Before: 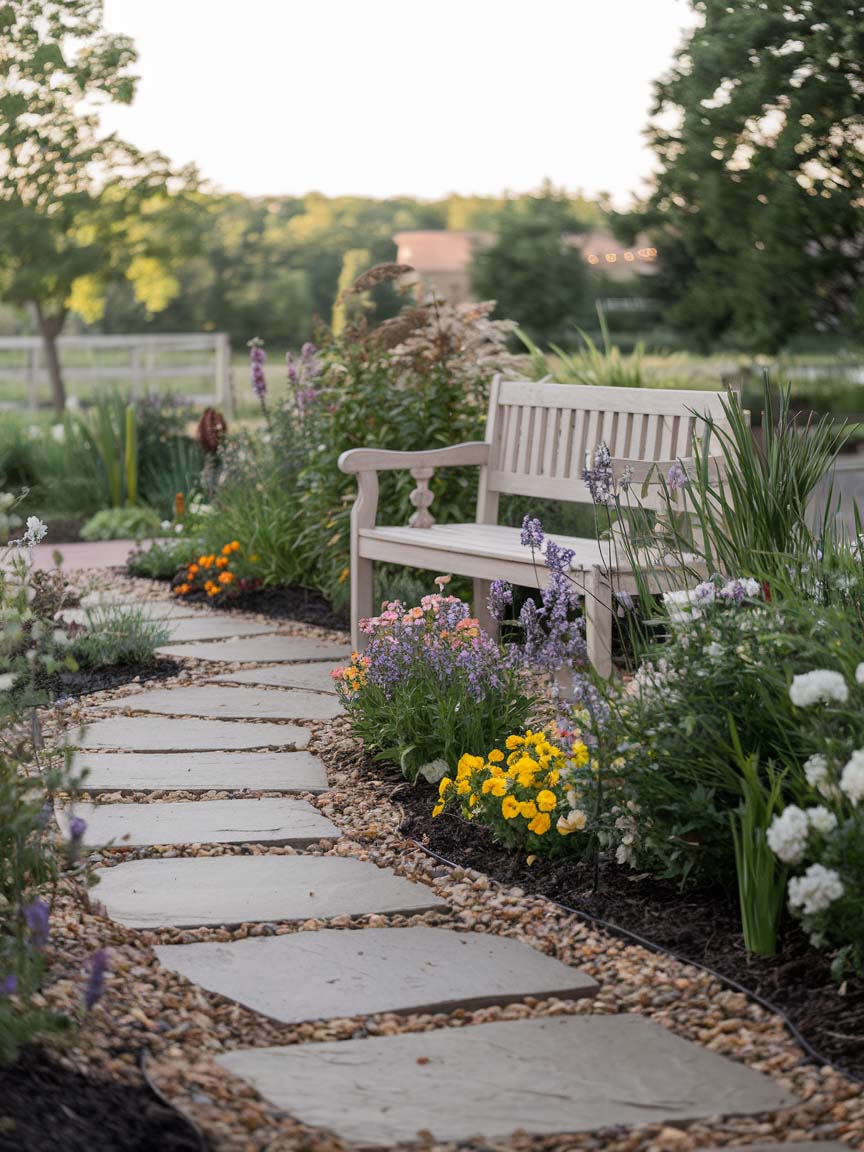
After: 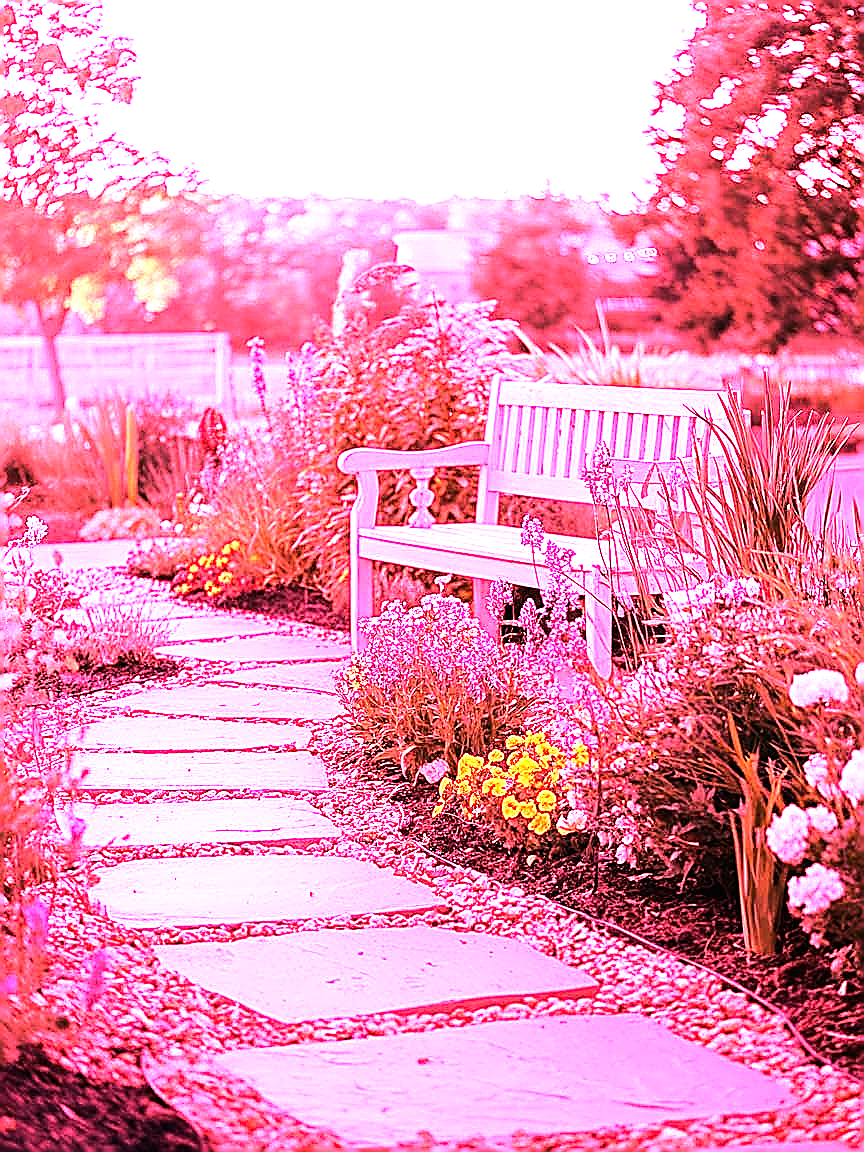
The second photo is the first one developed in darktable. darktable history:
exposure: black level correction -0.001, exposure 0.08 EV, compensate highlight preservation false
tone equalizer: -8 EV -0.75 EV, -7 EV -0.7 EV, -6 EV -0.6 EV, -5 EV -0.4 EV, -3 EV 0.4 EV, -2 EV 0.6 EV, -1 EV 0.7 EV, +0 EV 0.75 EV, edges refinement/feathering 500, mask exposure compensation -1.57 EV, preserve details no
sharpen: radius 1.4, amount 1.25, threshold 0.7
white balance: red 4.26, blue 1.802
